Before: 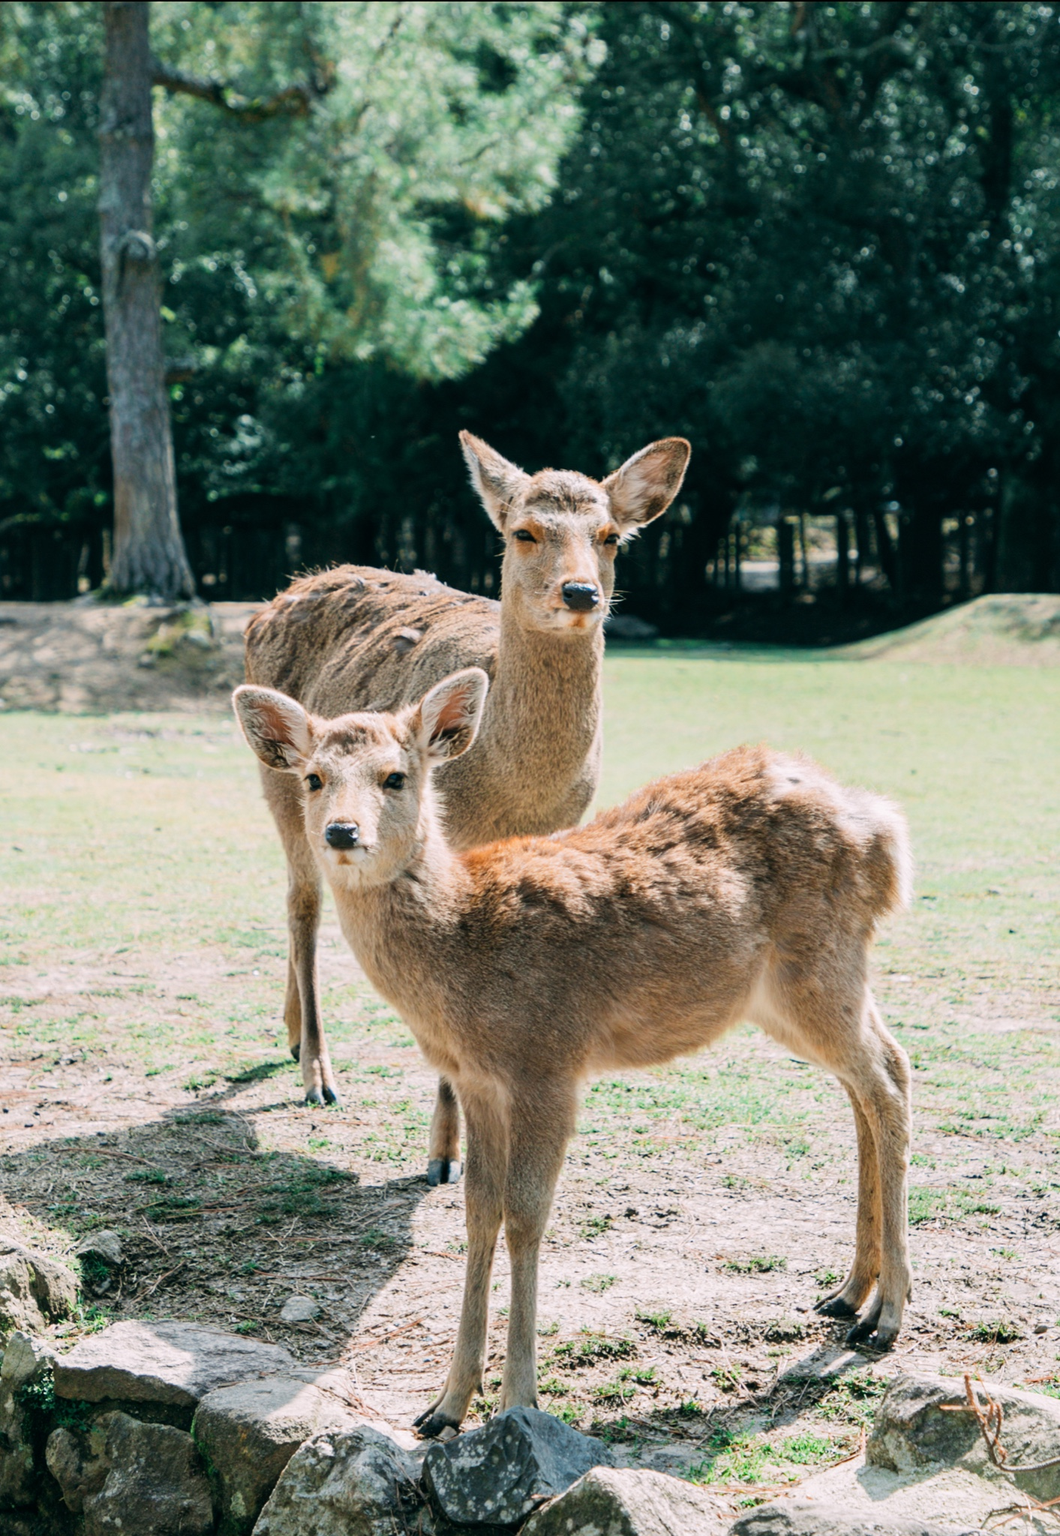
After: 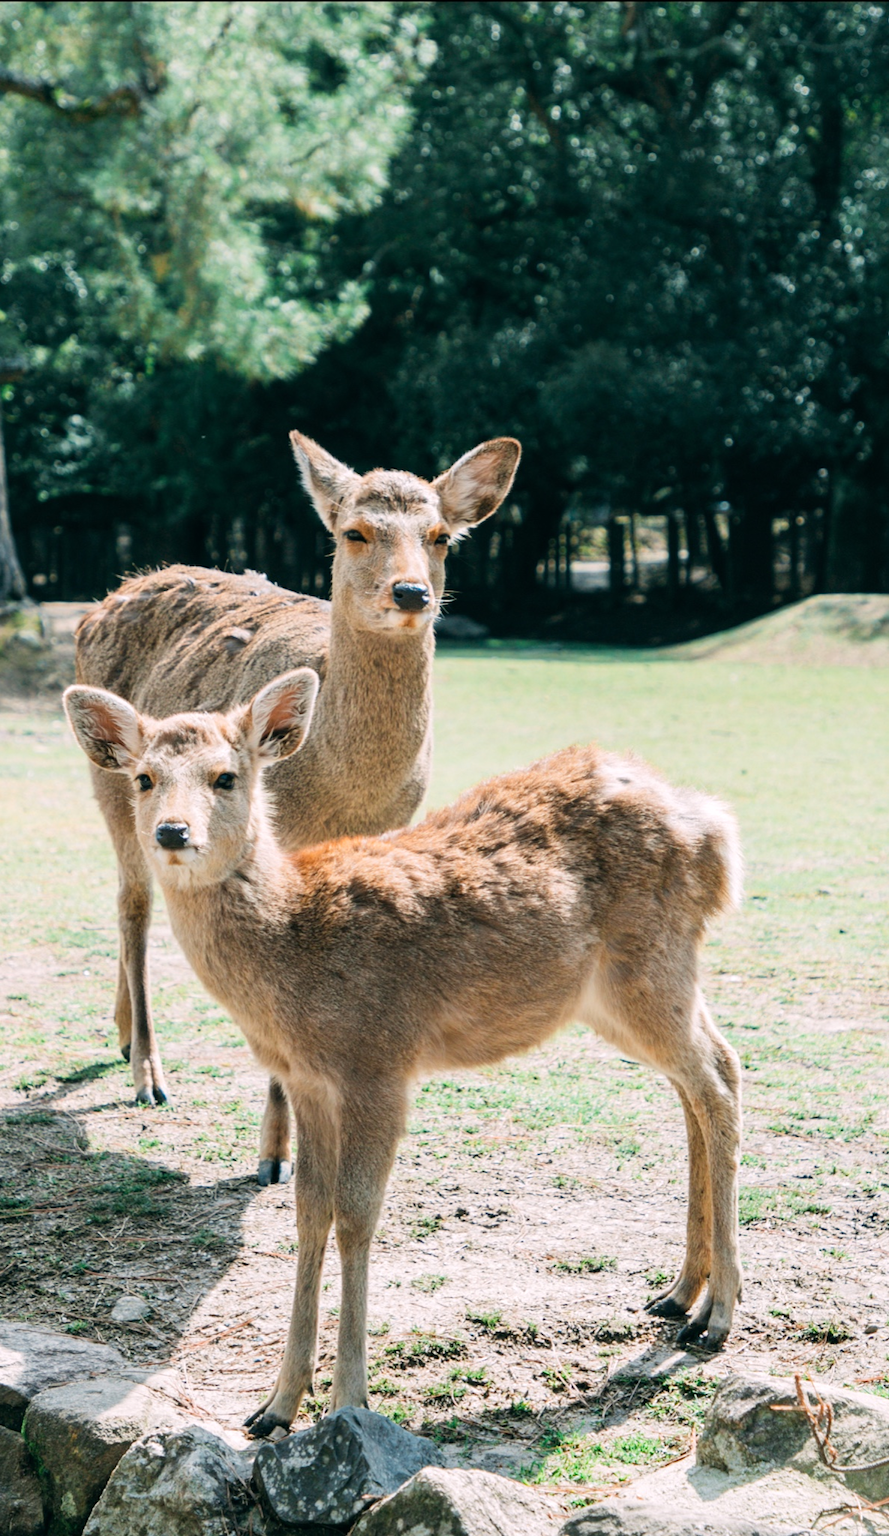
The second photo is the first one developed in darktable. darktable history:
exposure: exposure 0.128 EV, compensate highlight preservation false
crop: left 16.044%
